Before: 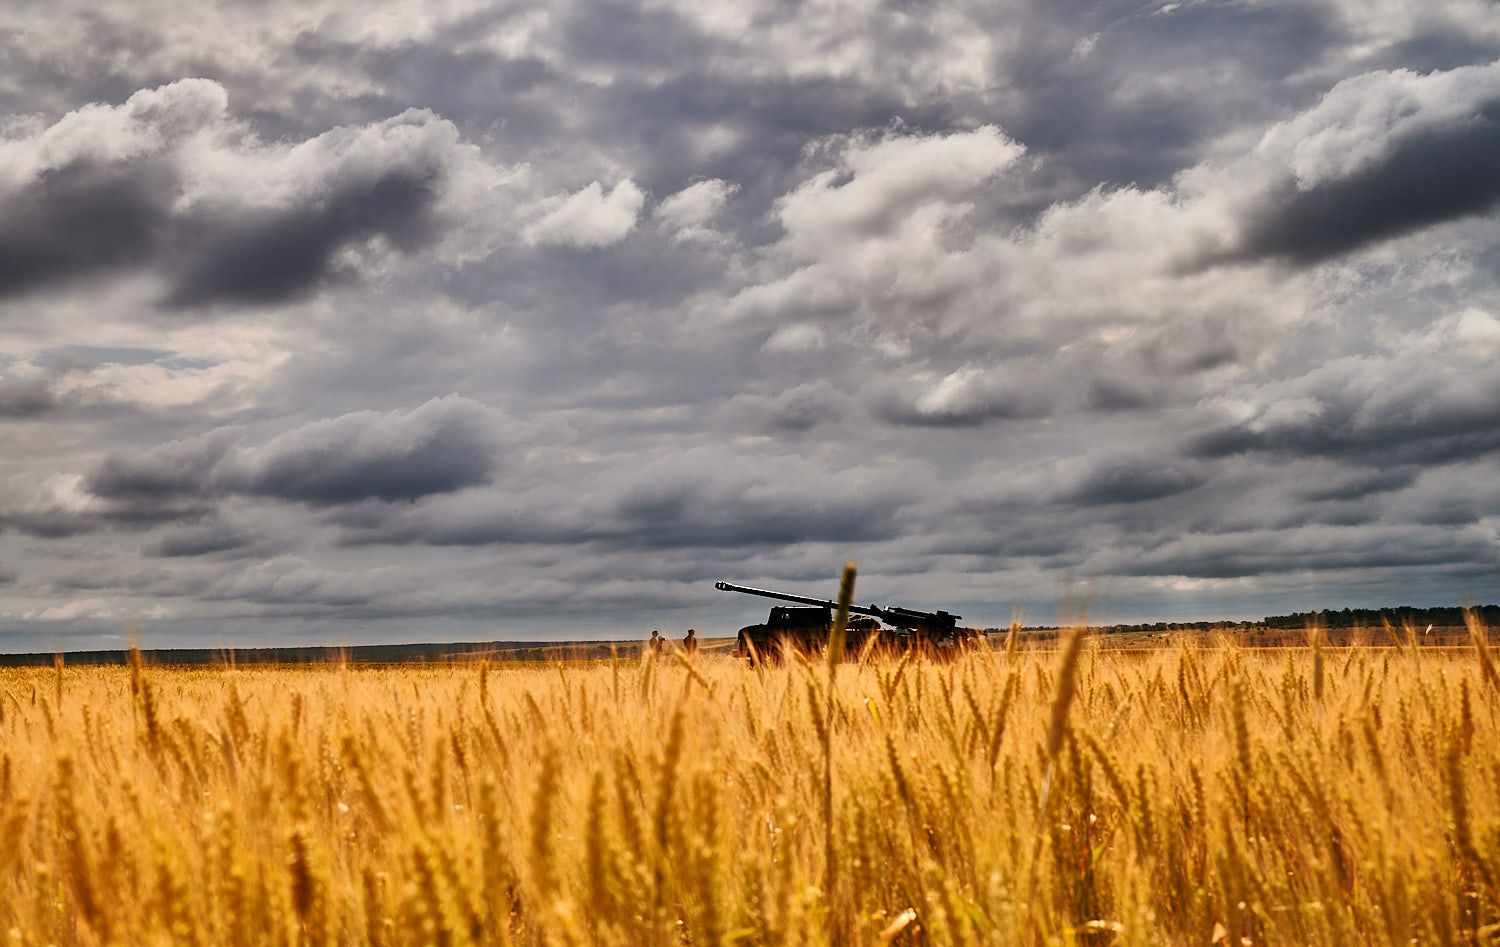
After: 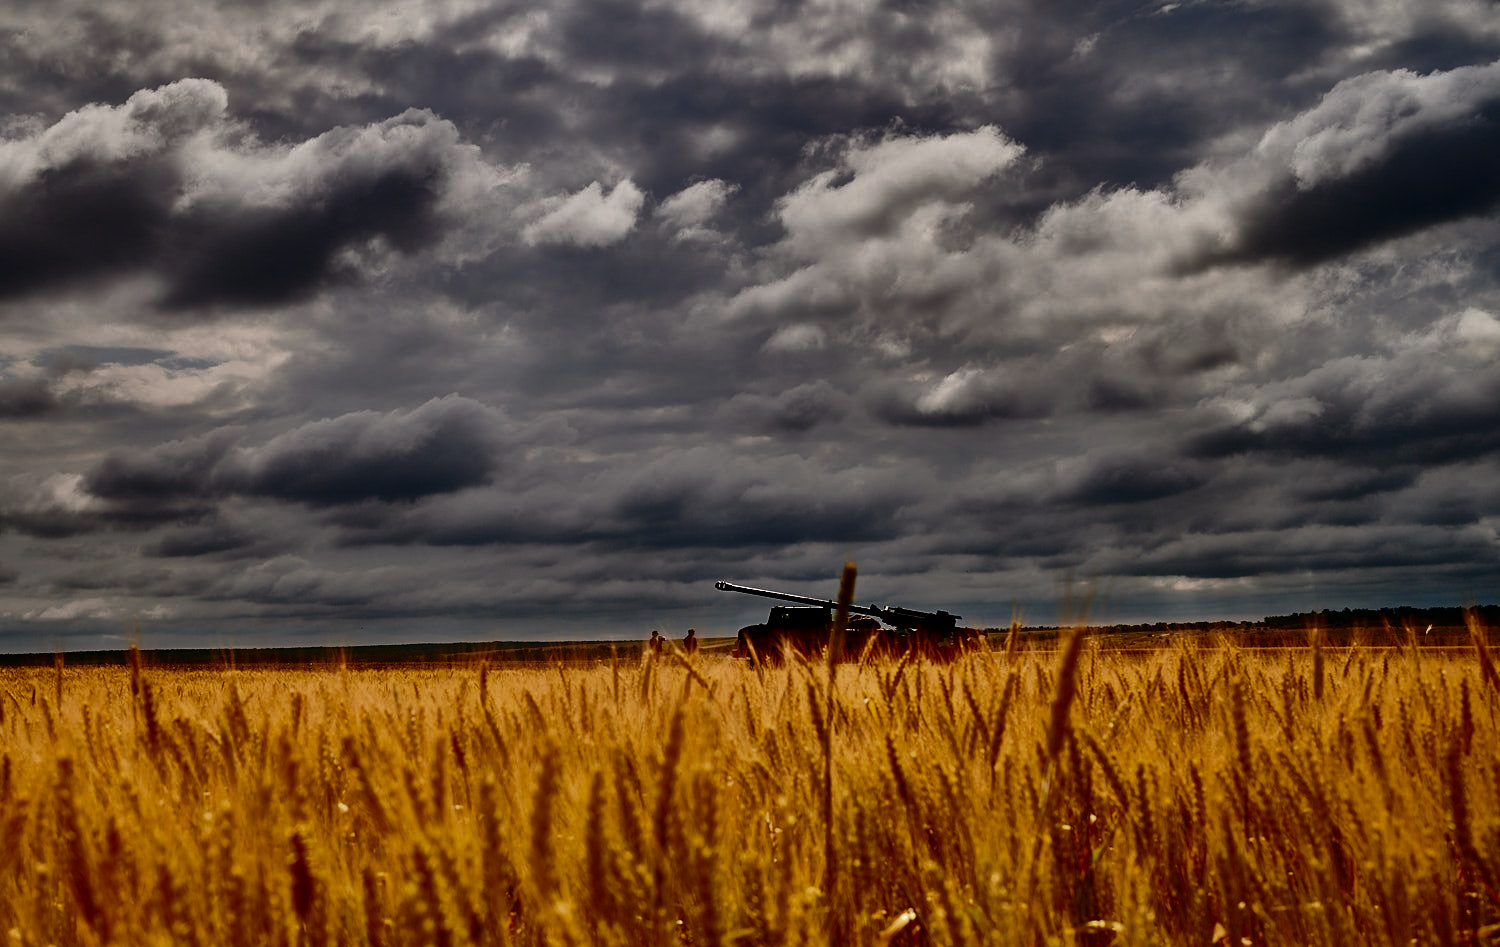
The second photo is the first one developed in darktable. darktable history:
contrast brightness saturation: brightness -0.512
